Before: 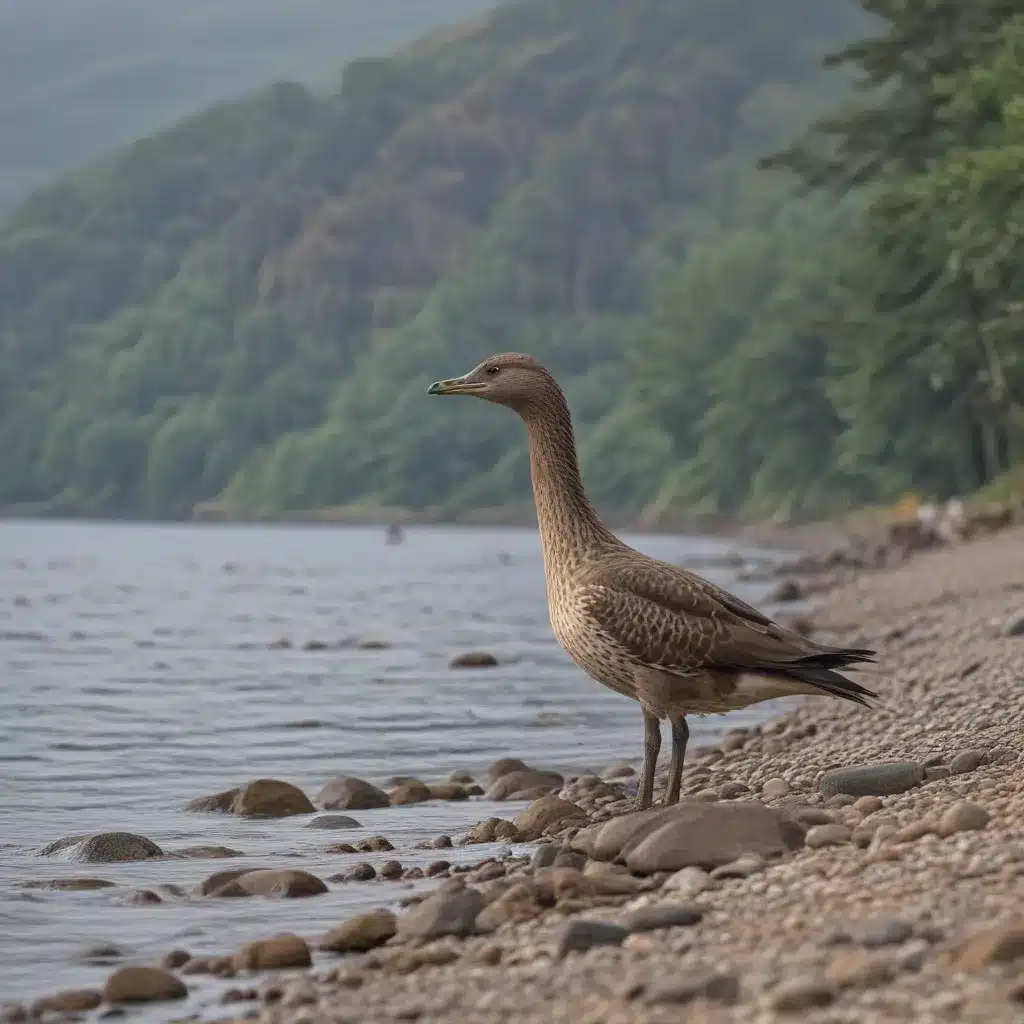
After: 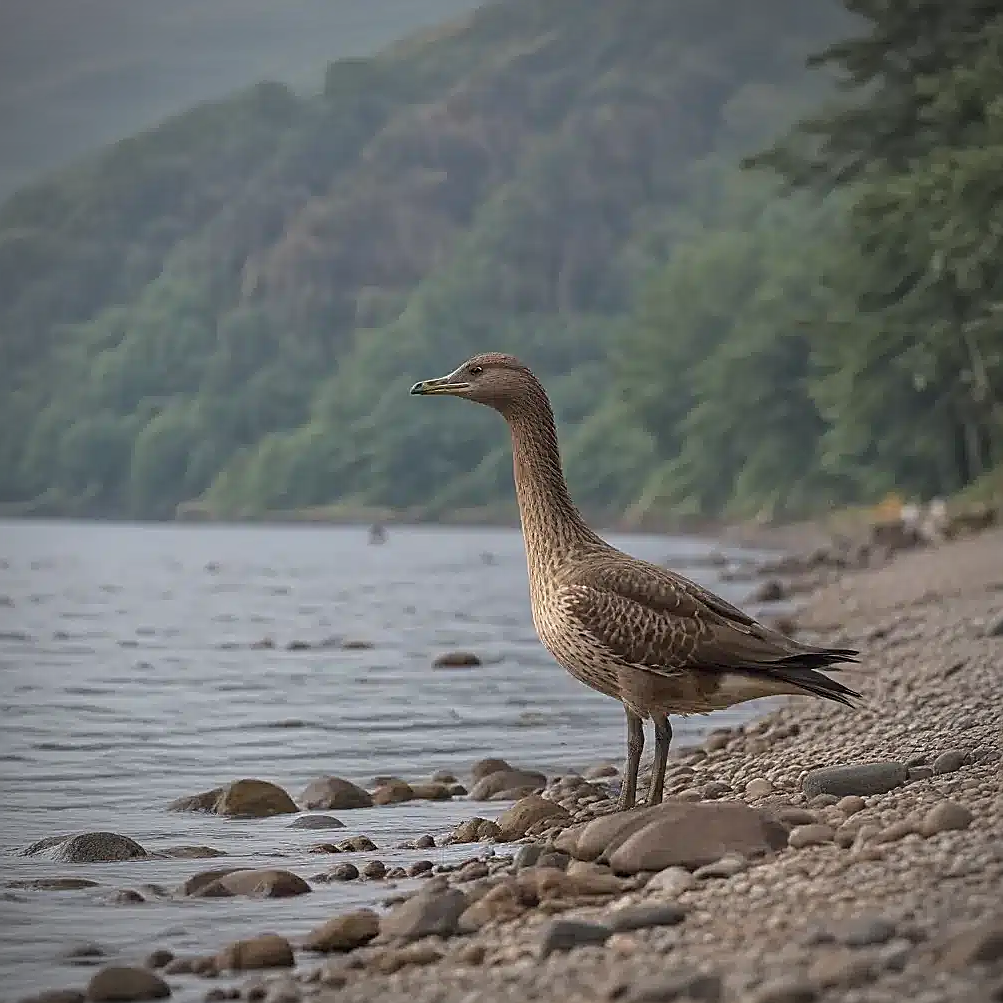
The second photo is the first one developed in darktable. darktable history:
vignetting: fall-off radius 60.92%
sharpen: radius 1.4, amount 1.25, threshold 0.7
crop: left 1.743%, right 0.268%, bottom 2.011%
